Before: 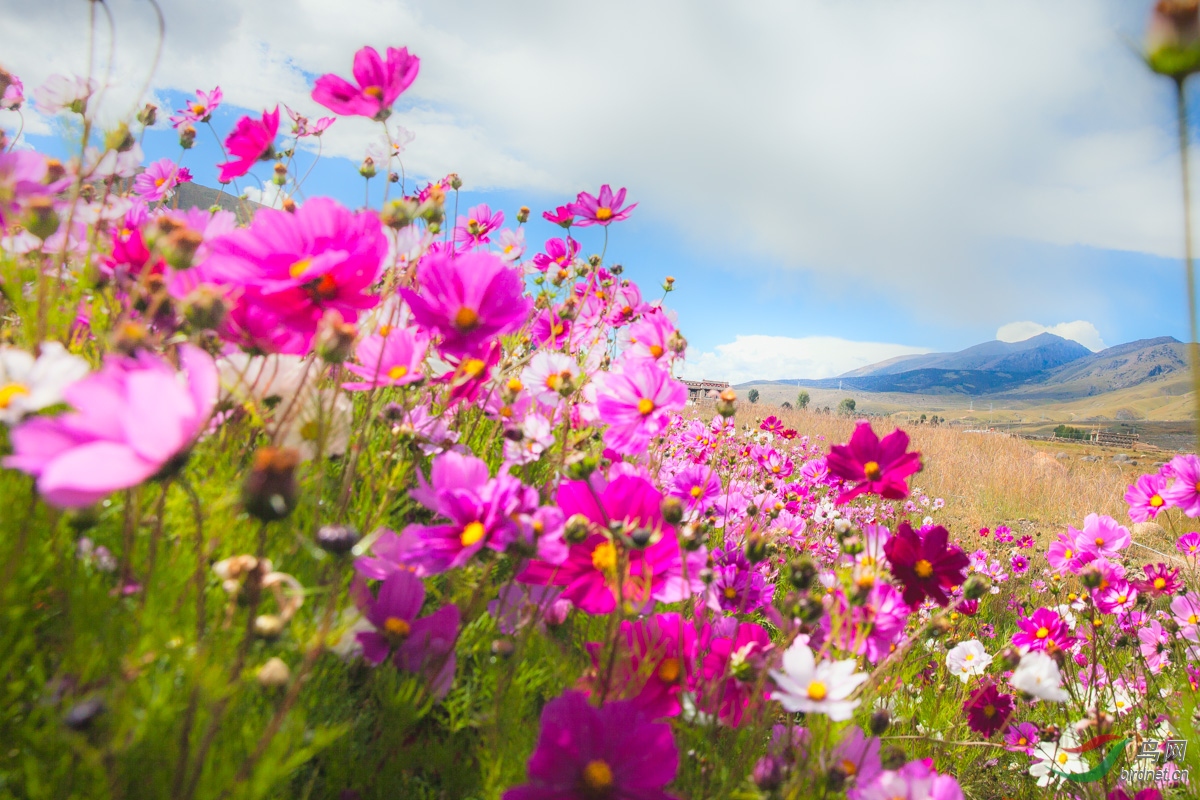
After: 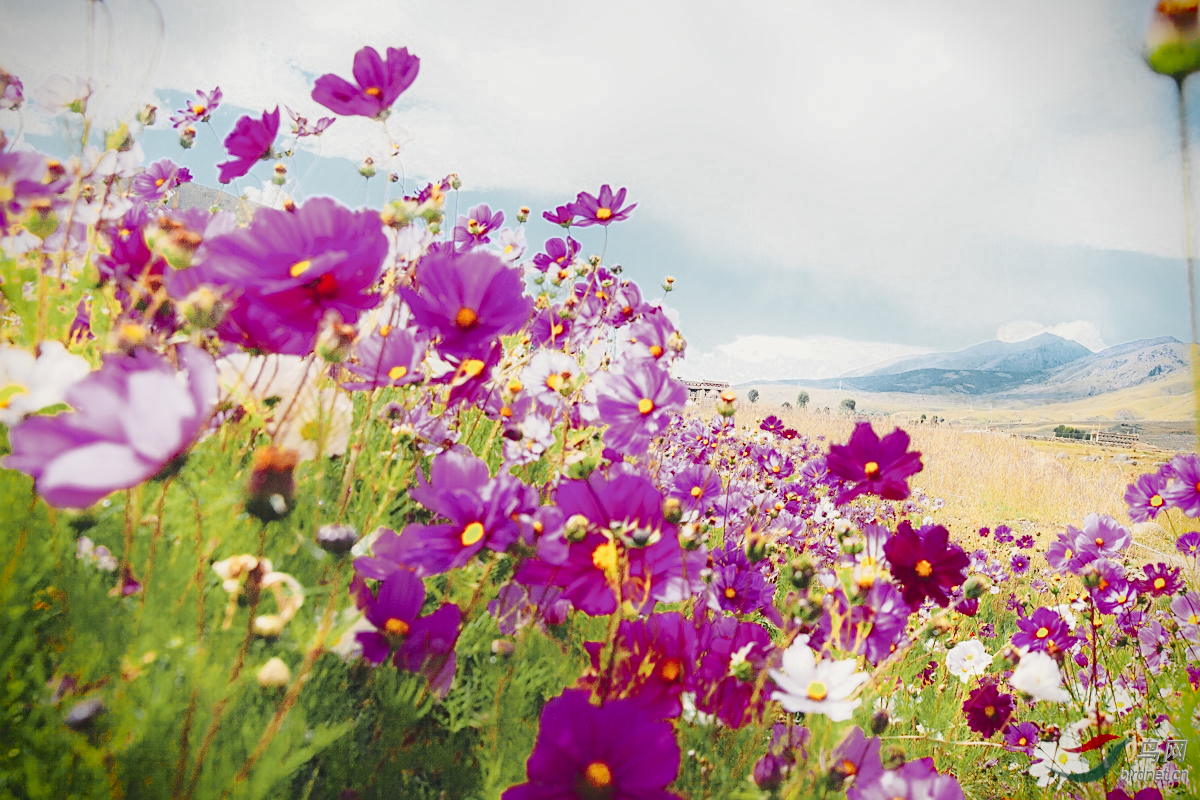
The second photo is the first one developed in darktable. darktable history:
sharpen: on, module defaults
tone curve: curves: ch0 [(0, 0) (0.068, 0.031) (0.175, 0.132) (0.337, 0.304) (0.498, 0.511) (0.748, 0.762) (0.993, 0.954)]; ch1 [(0, 0) (0.294, 0.184) (0.359, 0.34) (0.362, 0.35) (0.43, 0.41) (0.476, 0.457) (0.499, 0.5) (0.529, 0.523) (0.677, 0.762) (1, 1)]; ch2 [(0, 0) (0.431, 0.419) (0.495, 0.502) (0.524, 0.534) (0.557, 0.56) (0.634, 0.654) (0.728, 0.722) (1, 1)], color space Lab, independent channels, preserve colors none
color zones: curves: ch0 [(0.035, 0.242) (0.25, 0.5) (0.384, 0.214) (0.488, 0.255) (0.75, 0.5)]; ch1 [(0.063, 0.379) (0.25, 0.5) (0.354, 0.201) (0.489, 0.085) (0.729, 0.271)]; ch2 [(0.25, 0.5) (0.38, 0.517) (0.442, 0.51) (0.735, 0.456)]
base curve: curves: ch0 [(0, 0.007) (0.028, 0.063) (0.121, 0.311) (0.46, 0.743) (0.859, 0.957) (1, 1)], preserve colors none
vignetting: fall-off start 88.53%, fall-off radius 44.2%, saturation 0.376, width/height ratio 1.161
